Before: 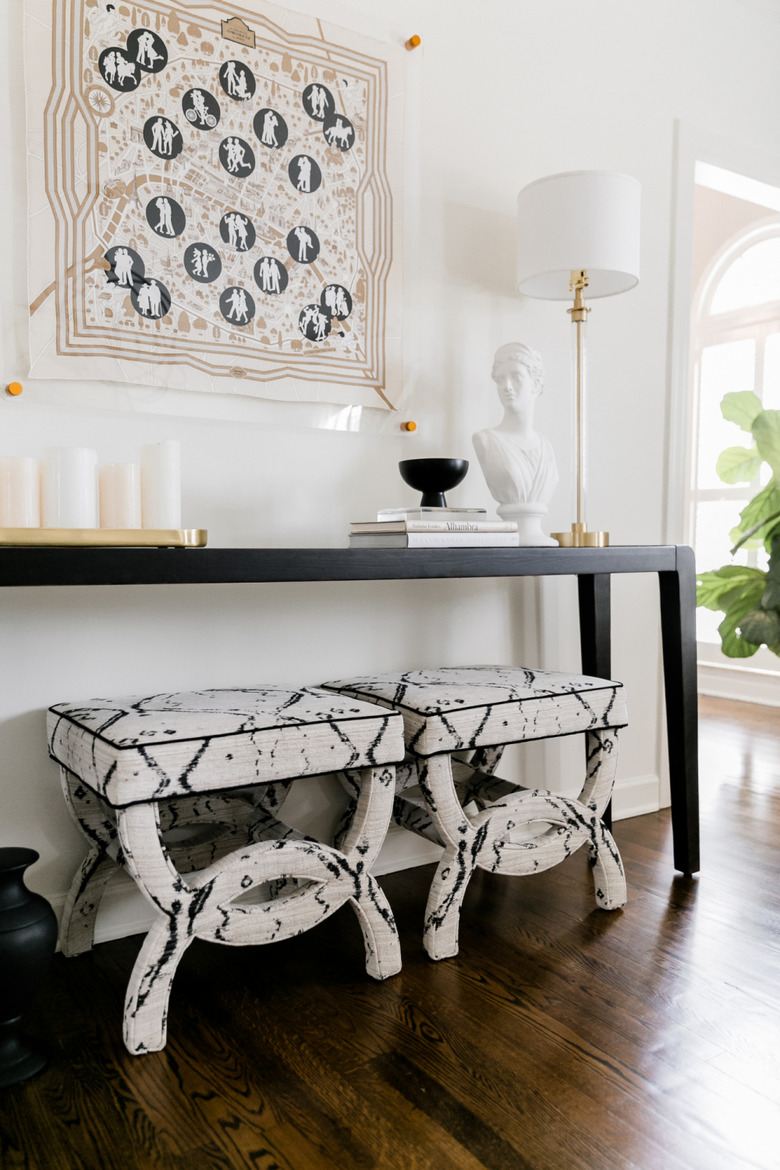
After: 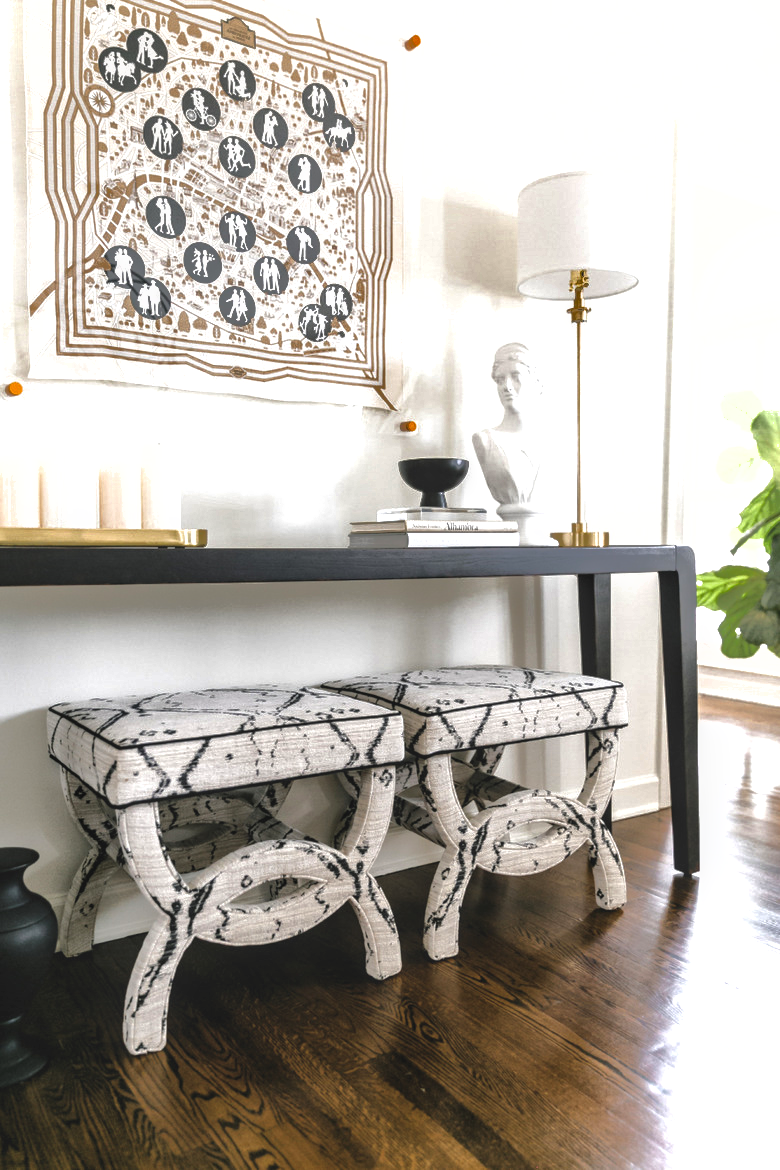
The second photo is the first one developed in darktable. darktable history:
local contrast: on, module defaults
shadows and highlights: shadows 39.45, highlights -60.04
exposure: black level correction -0.005, exposure 0.623 EV, compensate highlight preservation false
